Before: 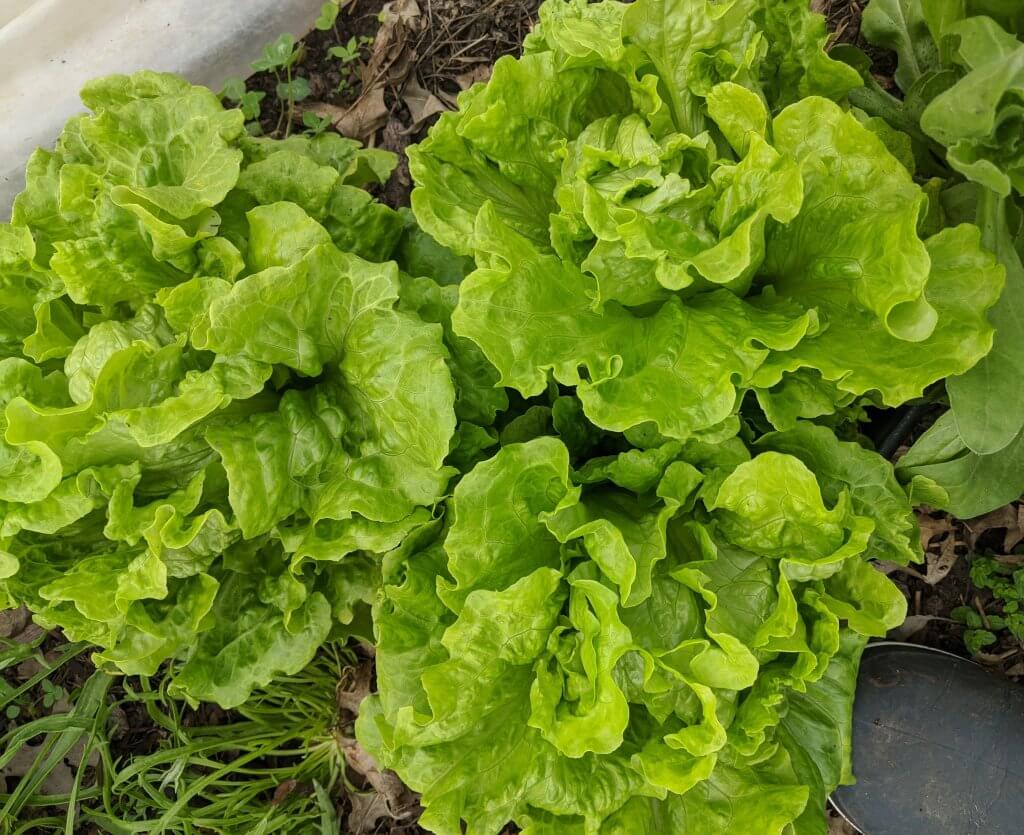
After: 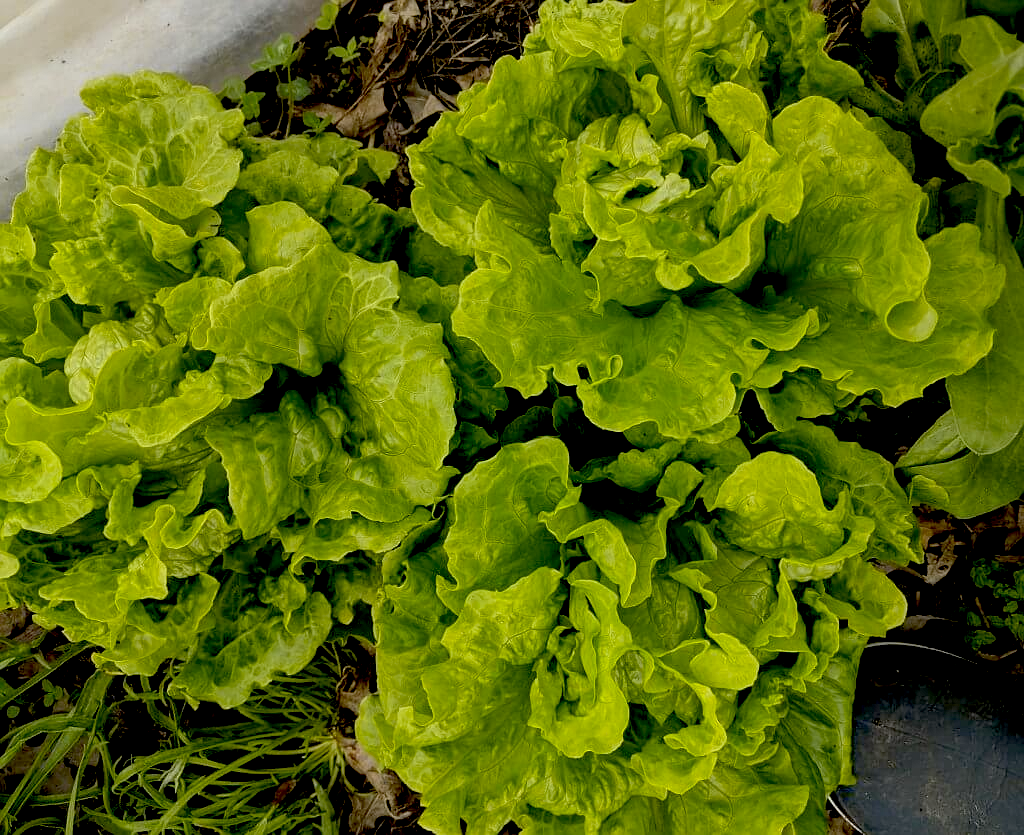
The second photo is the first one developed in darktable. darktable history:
exposure: black level correction 0.046, exposure -0.228 EV, compensate highlight preservation false
color contrast: green-magenta contrast 0.8, blue-yellow contrast 1.1, unbound 0
sharpen: radius 1.272, amount 0.305, threshold 0
